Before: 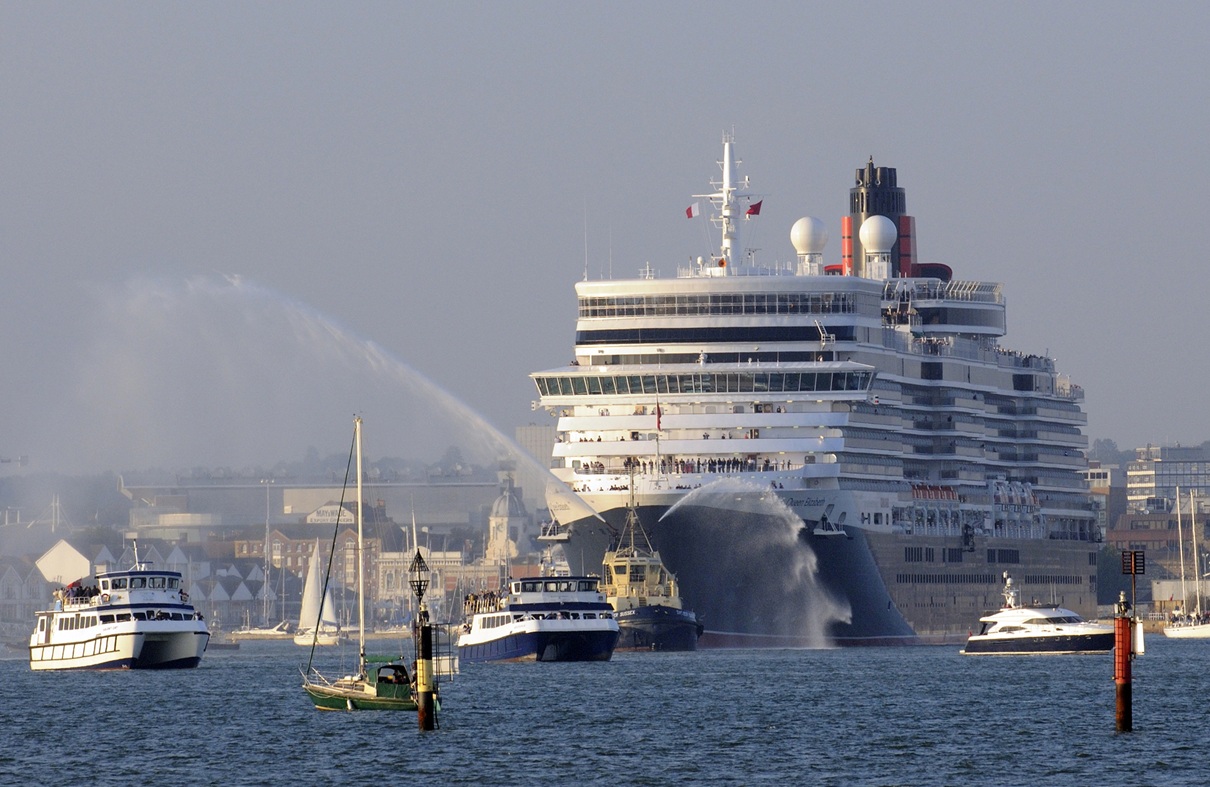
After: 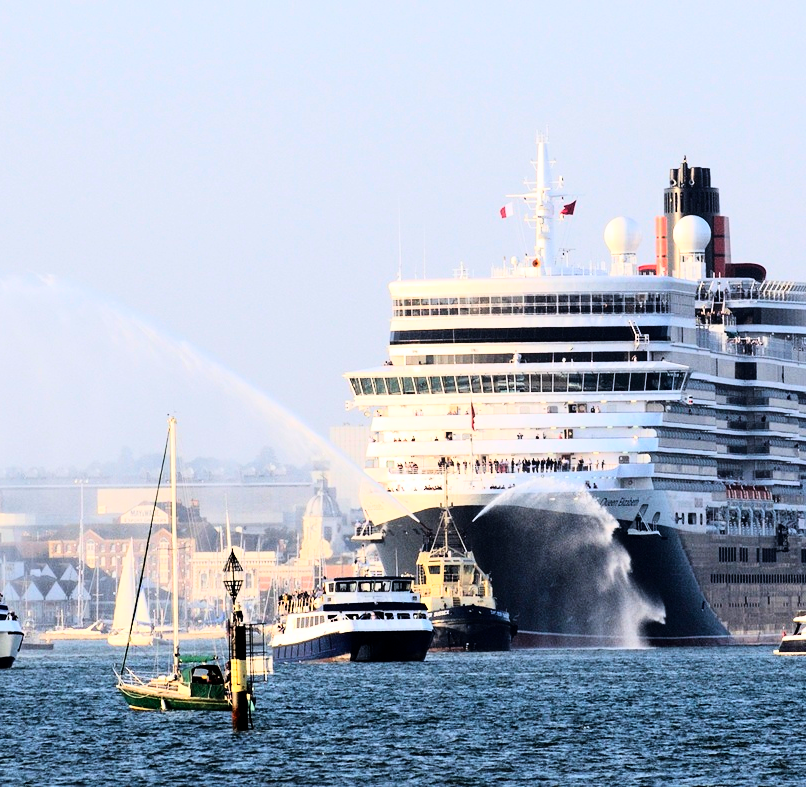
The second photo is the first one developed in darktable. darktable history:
crop: left 15.419%, right 17.914%
rgb curve: curves: ch0 [(0, 0) (0.21, 0.15) (0.24, 0.21) (0.5, 0.75) (0.75, 0.96) (0.89, 0.99) (1, 1)]; ch1 [(0, 0.02) (0.21, 0.13) (0.25, 0.2) (0.5, 0.67) (0.75, 0.9) (0.89, 0.97) (1, 1)]; ch2 [(0, 0.02) (0.21, 0.13) (0.25, 0.2) (0.5, 0.67) (0.75, 0.9) (0.89, 0.97) (1, 1)], compensate middle gray true
